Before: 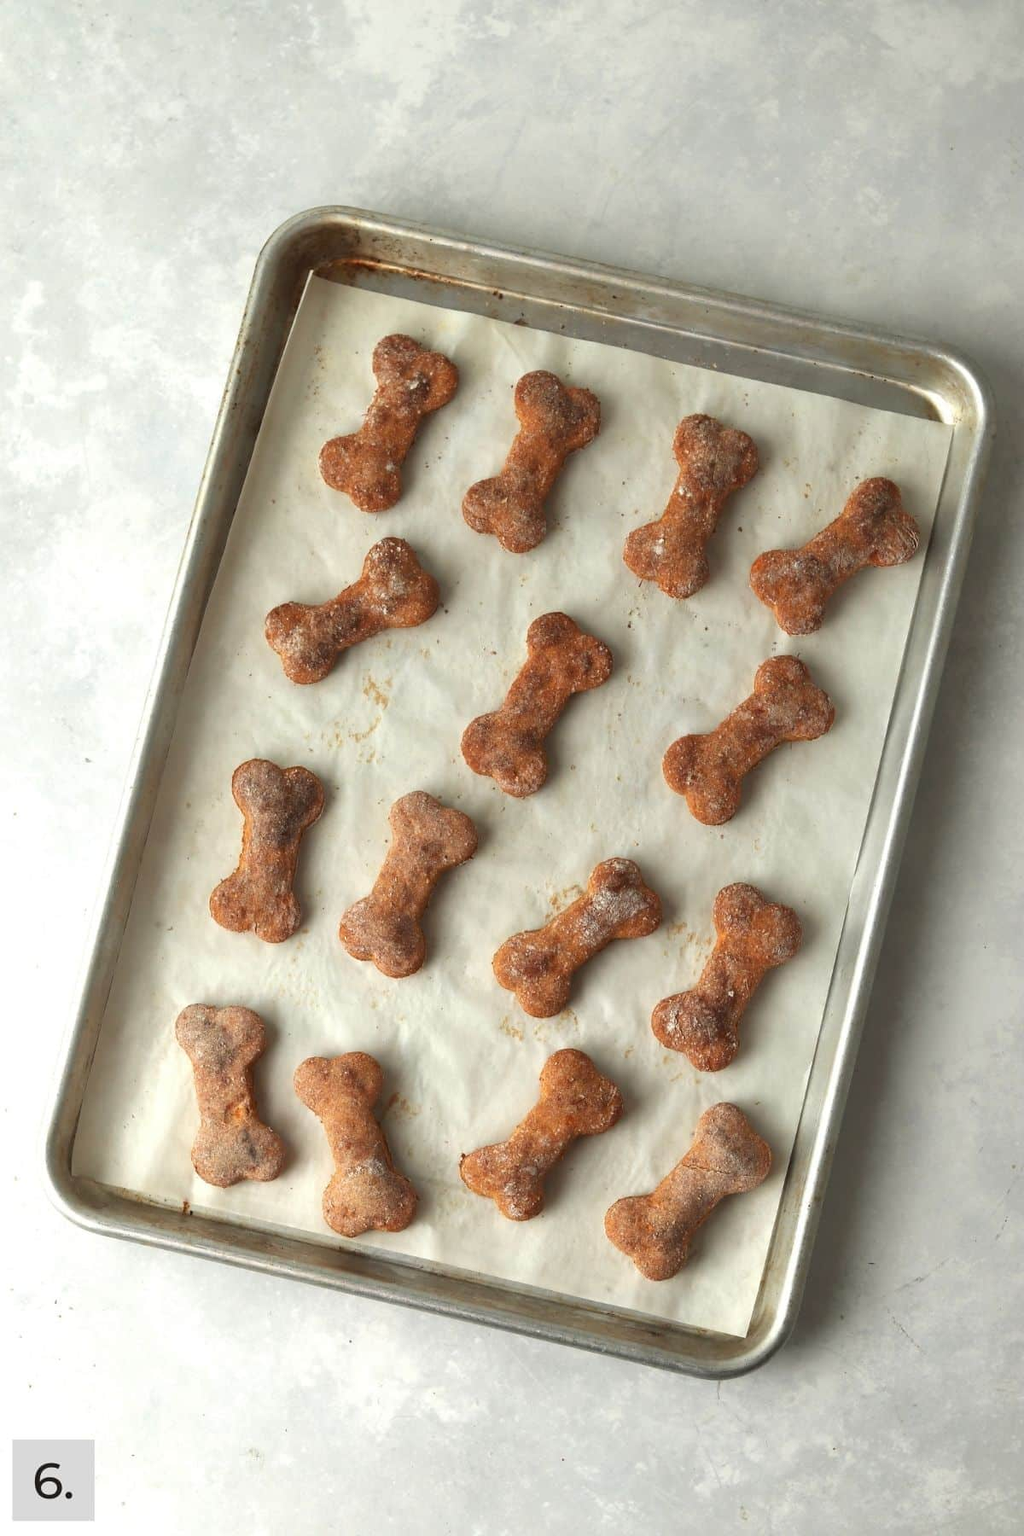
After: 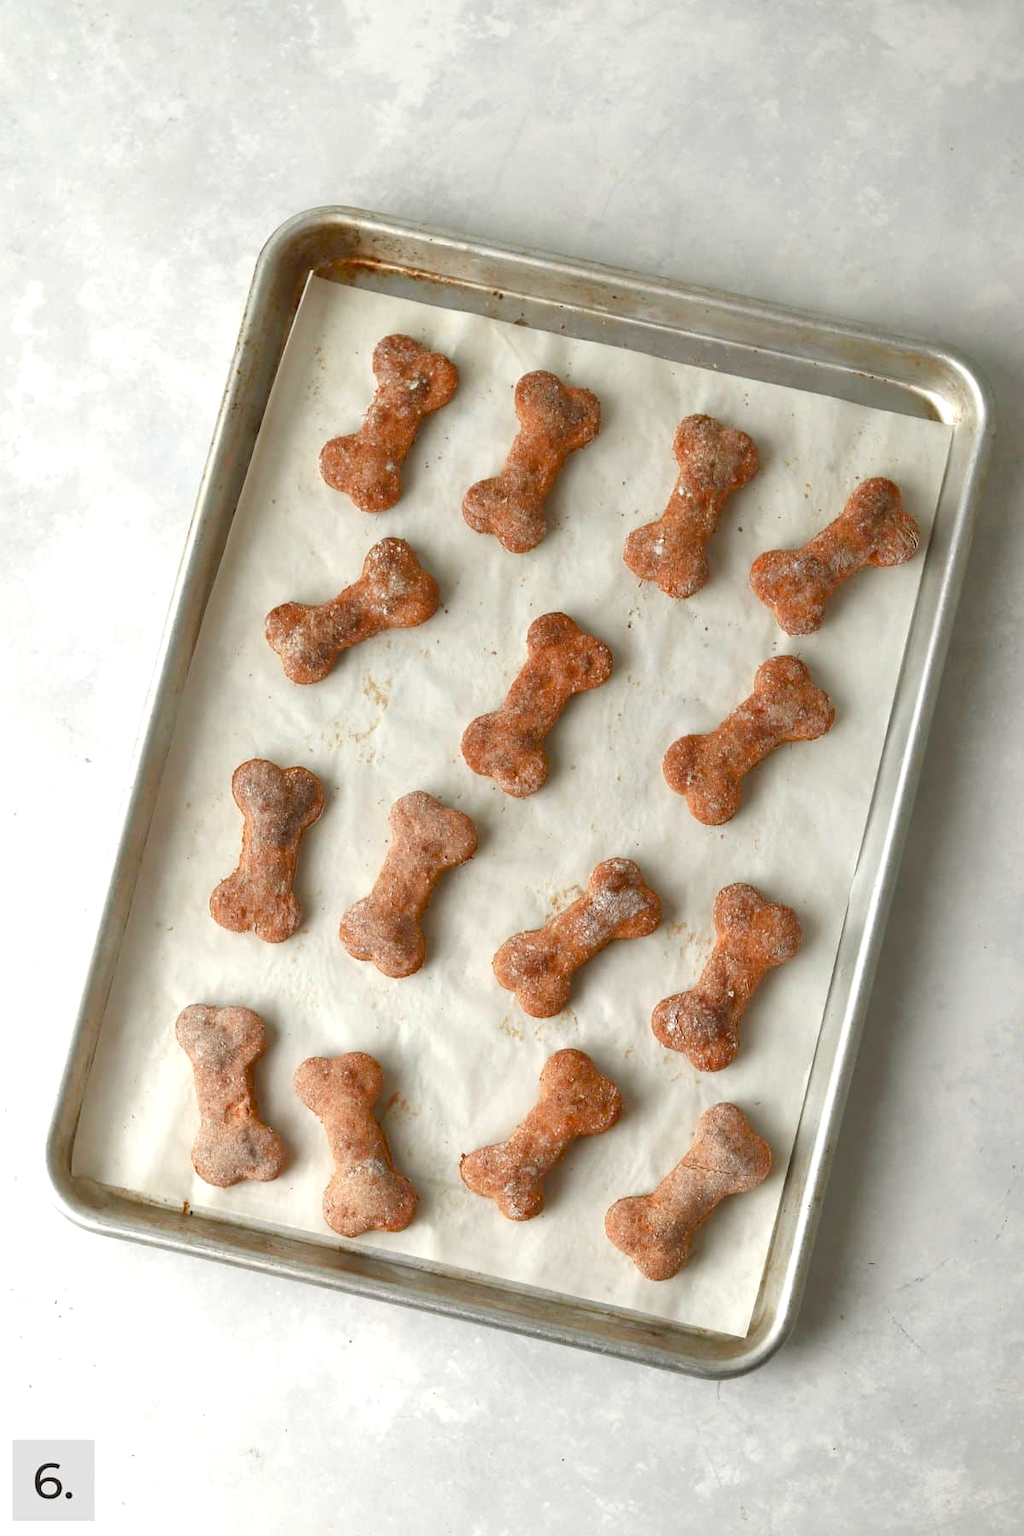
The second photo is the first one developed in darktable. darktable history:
color balance rgb: shadows lift › chroma 1%, shadows lift › hue 113°, highlights gain › chroma 0.2%, highlights gain › hue 333°, perceptual saturation grading › global saturation 20%, perceptual saturation grading › highlights -50%, perceptual saturation grading › shadows 25%, contrast -10%
exposure: exposure 0.376 EV, compensate highlight preservation false
